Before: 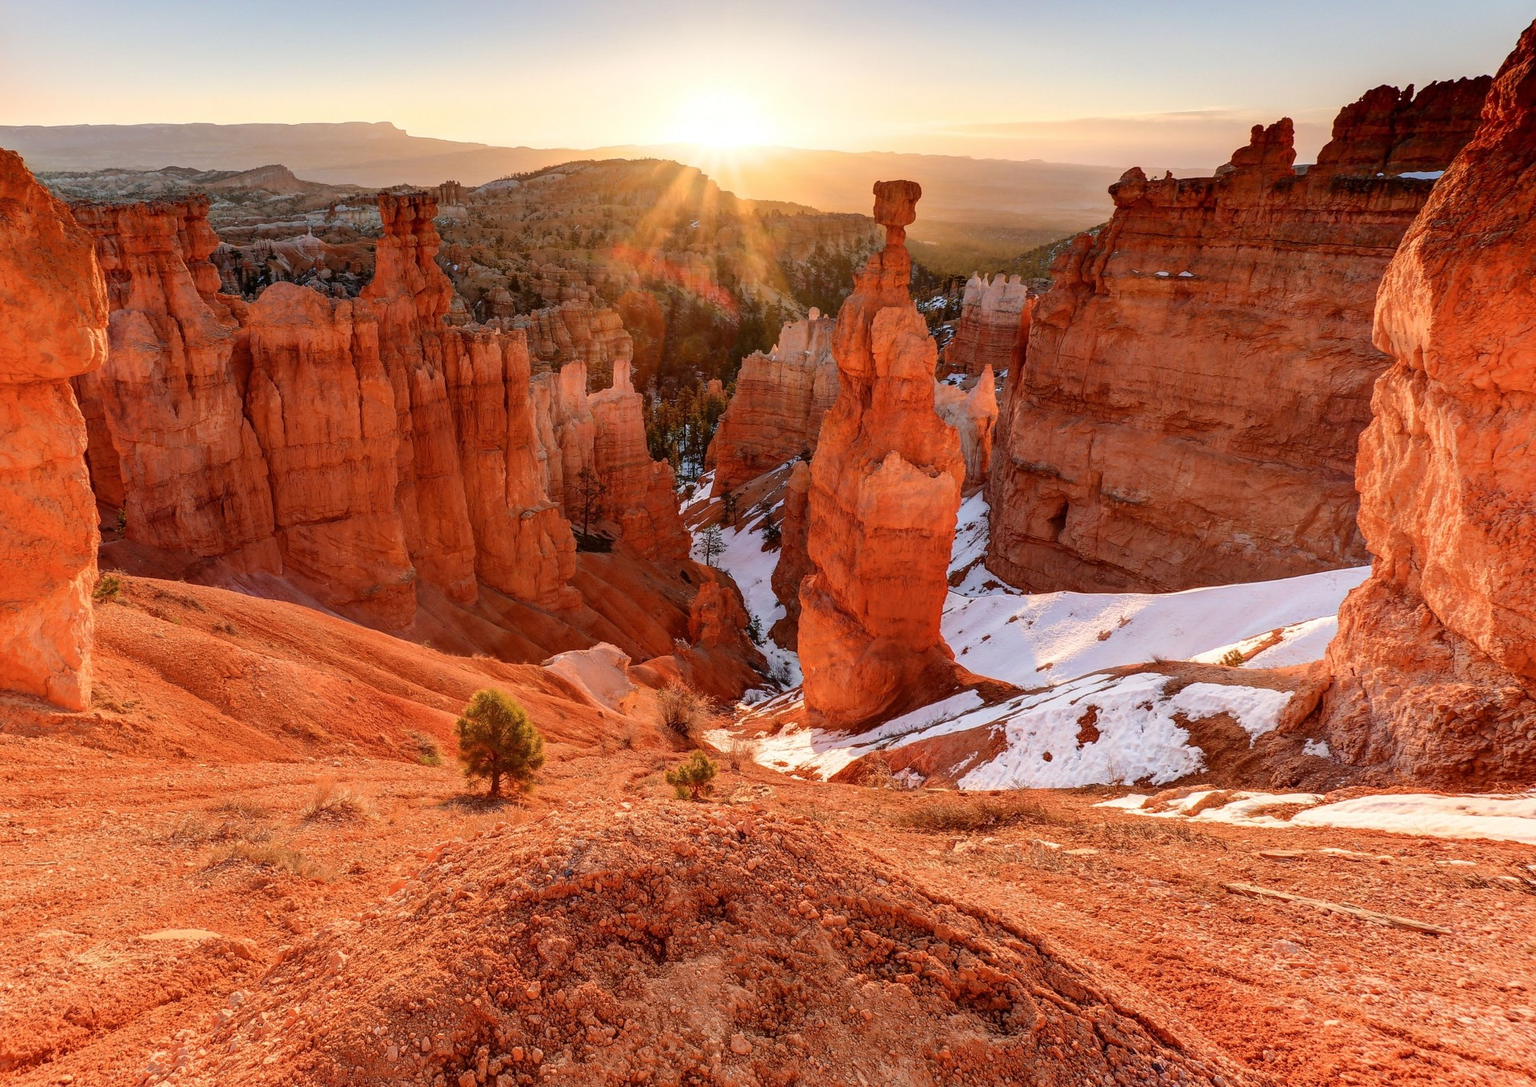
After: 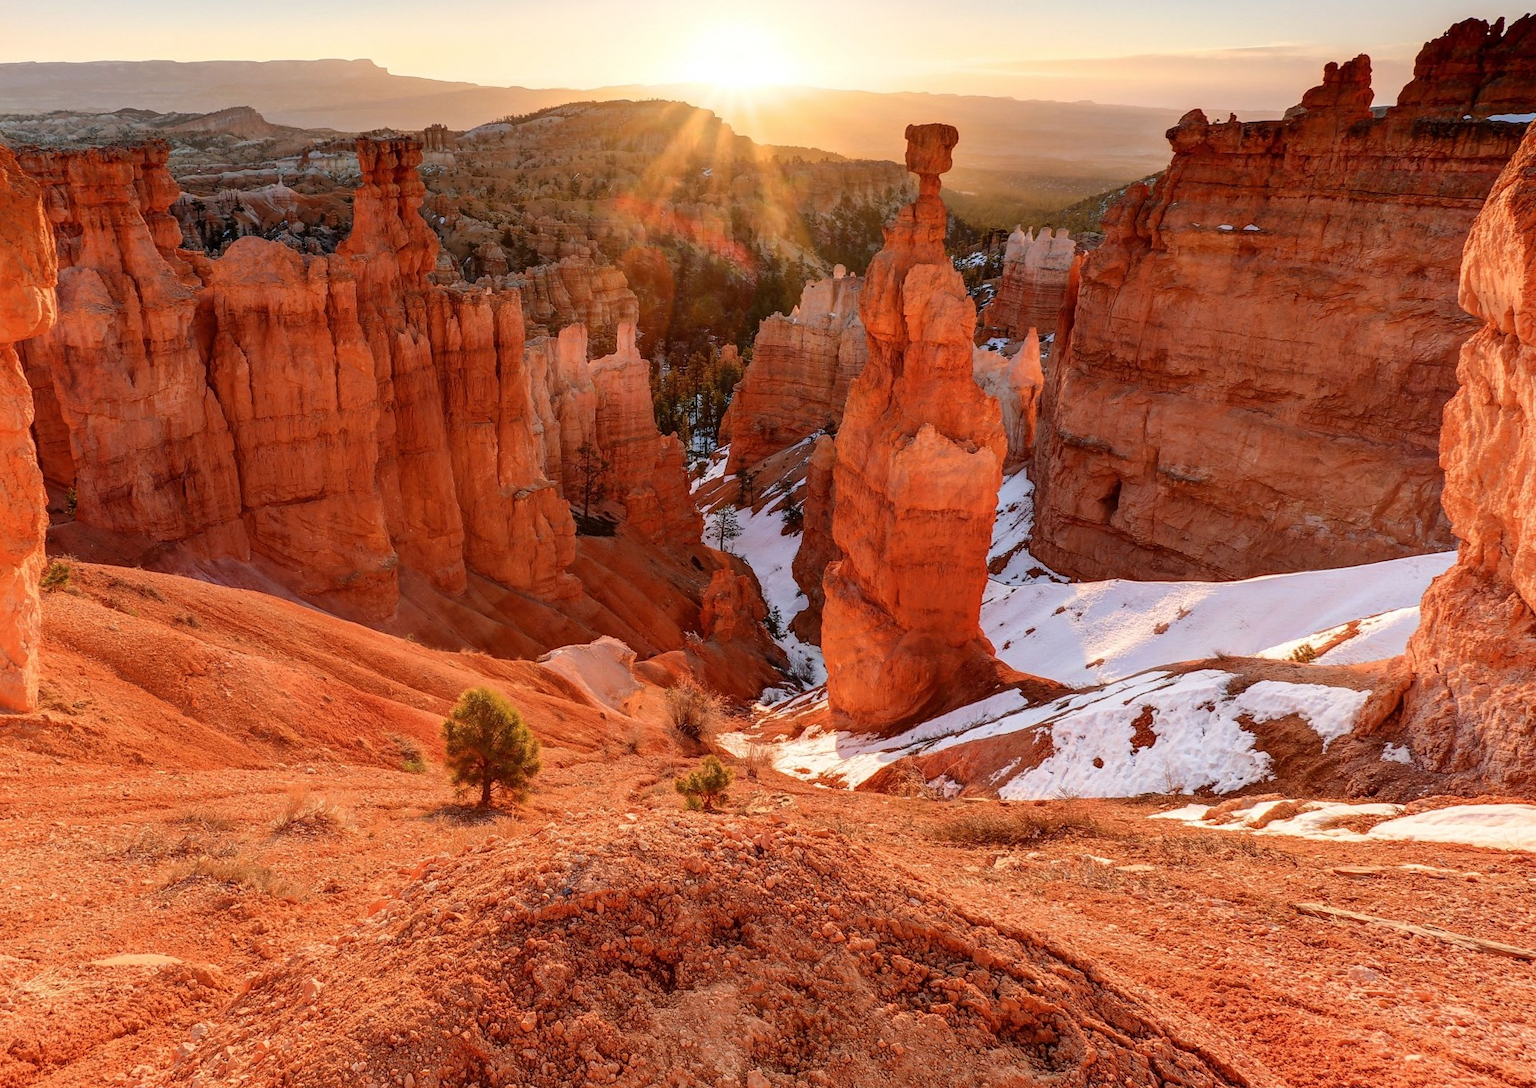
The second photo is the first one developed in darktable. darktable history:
crop: left 3.724%, top 6.399%, right 6.062%, bottom 3.277%
